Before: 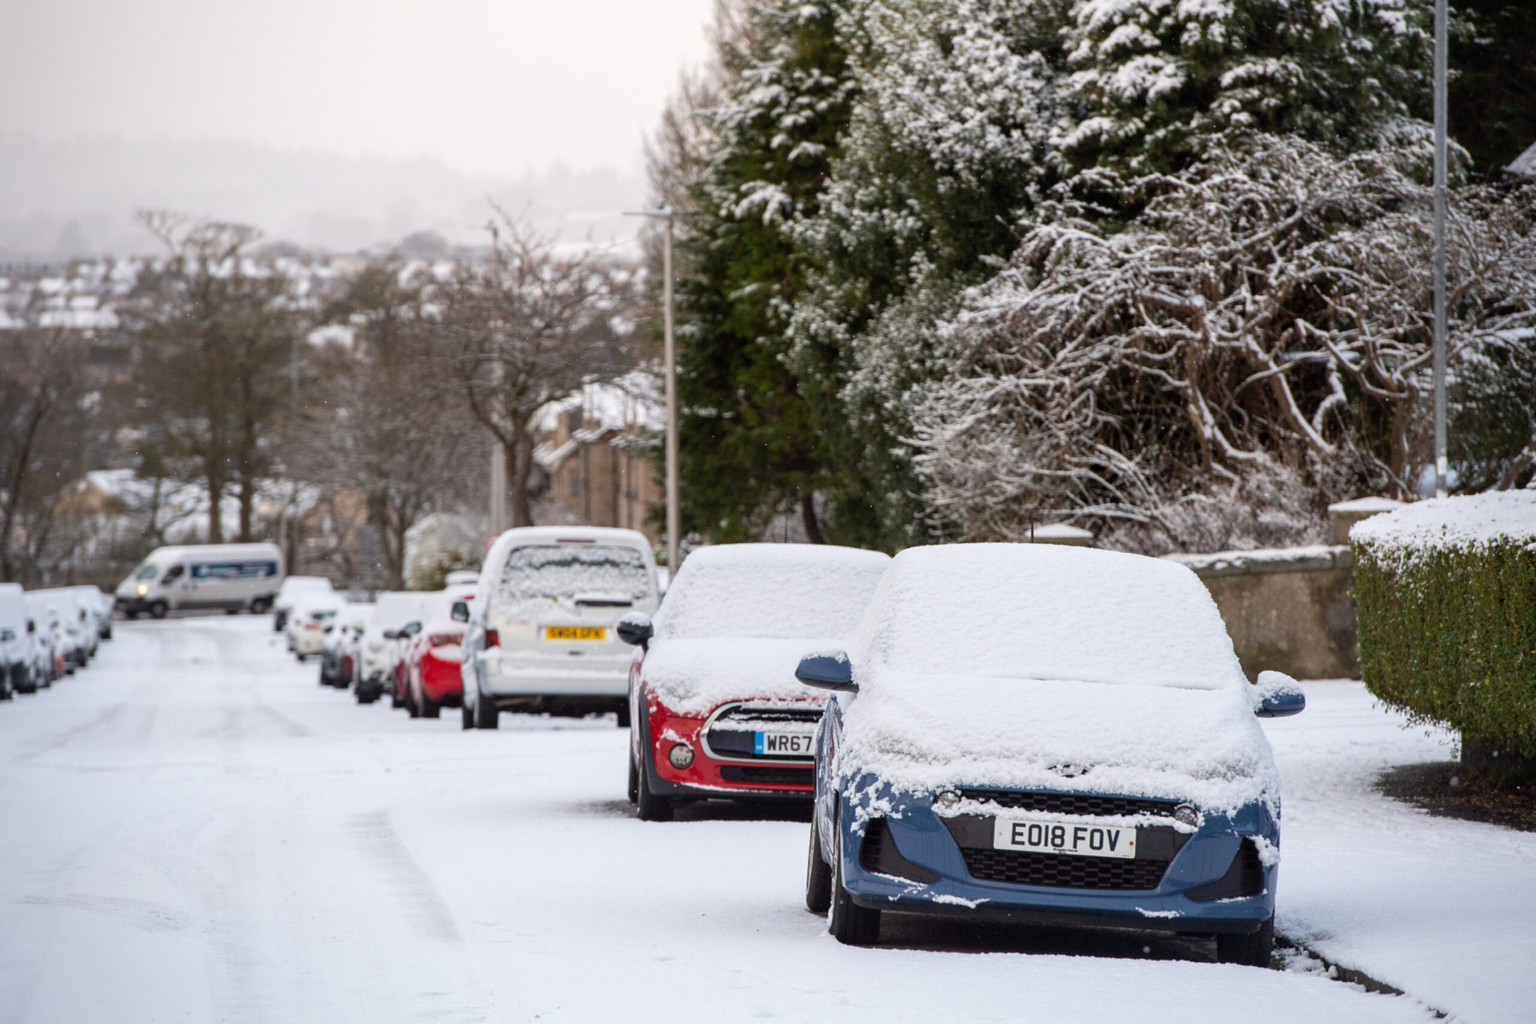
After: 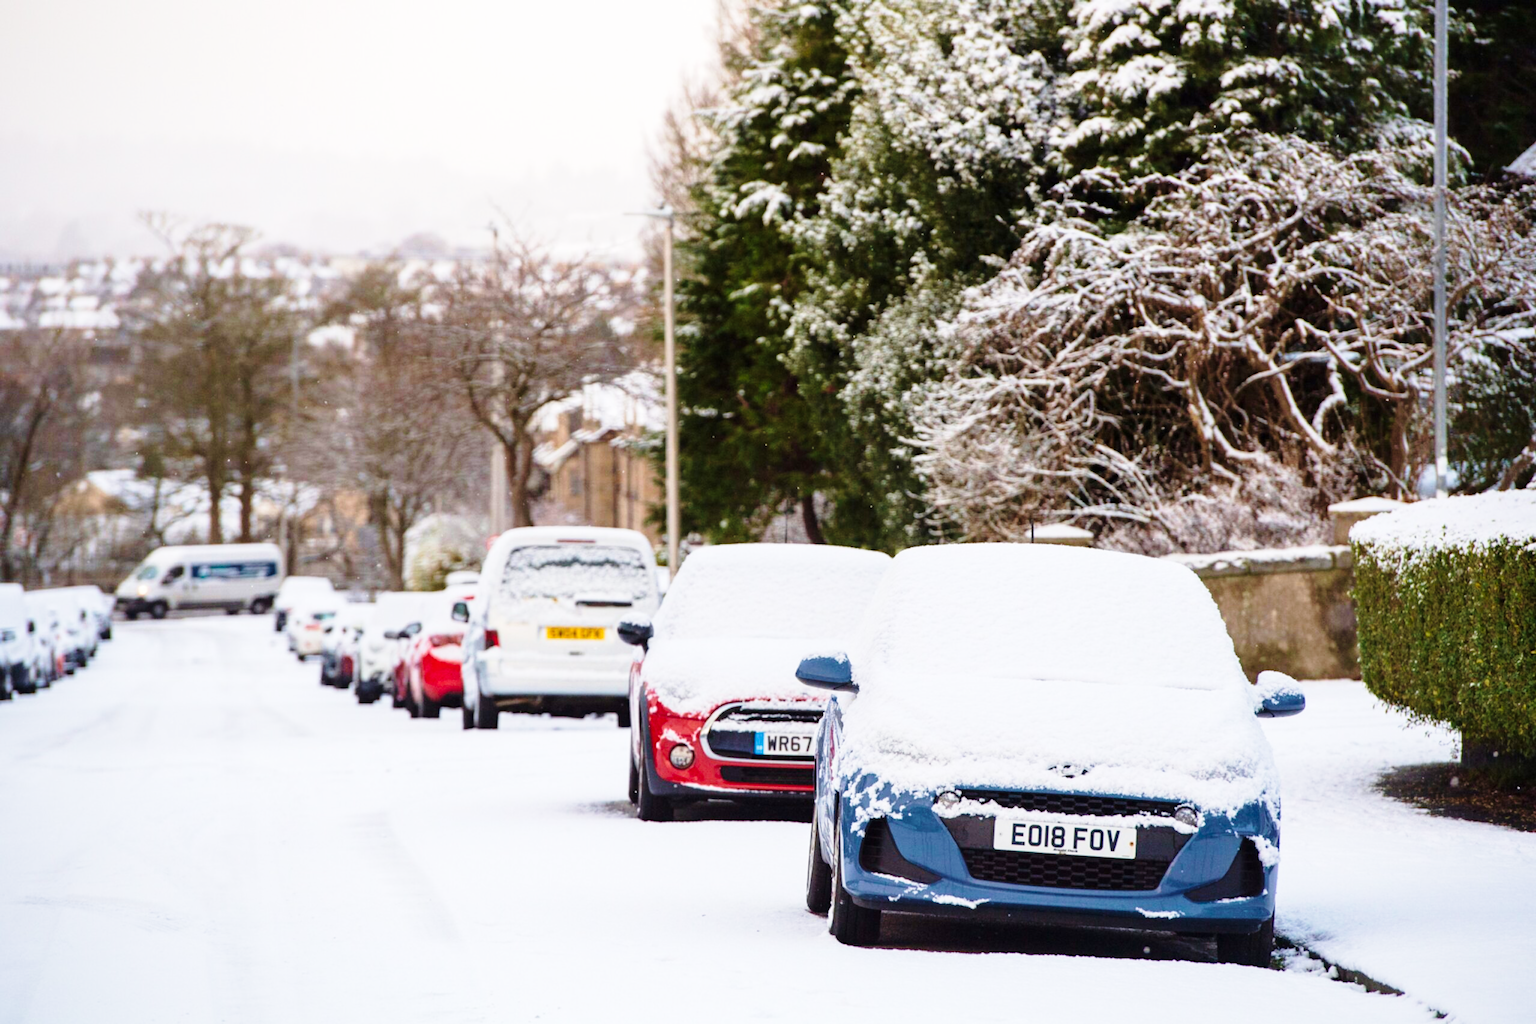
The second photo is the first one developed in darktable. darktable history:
velvia: strength 45%
base curve: curves: ch0 [(0, 0) (0.028, 0.03) (0.121, 0.232) (0.46, 0.748) (0.859, 0.968) (1, 1)], preserve colors none
